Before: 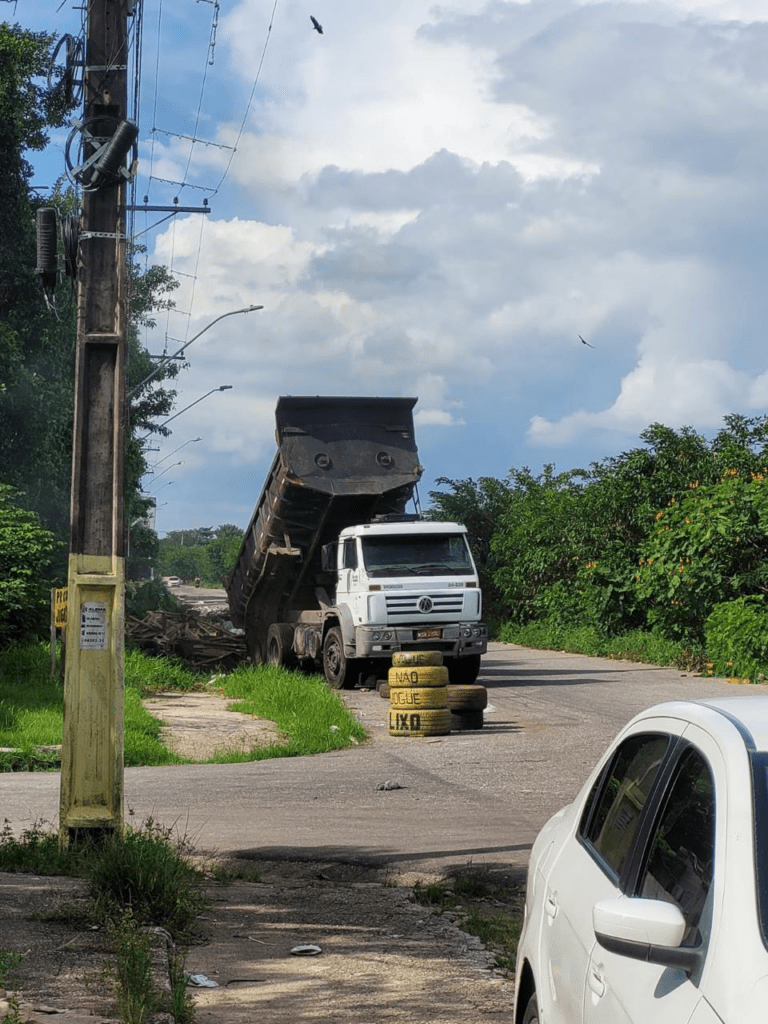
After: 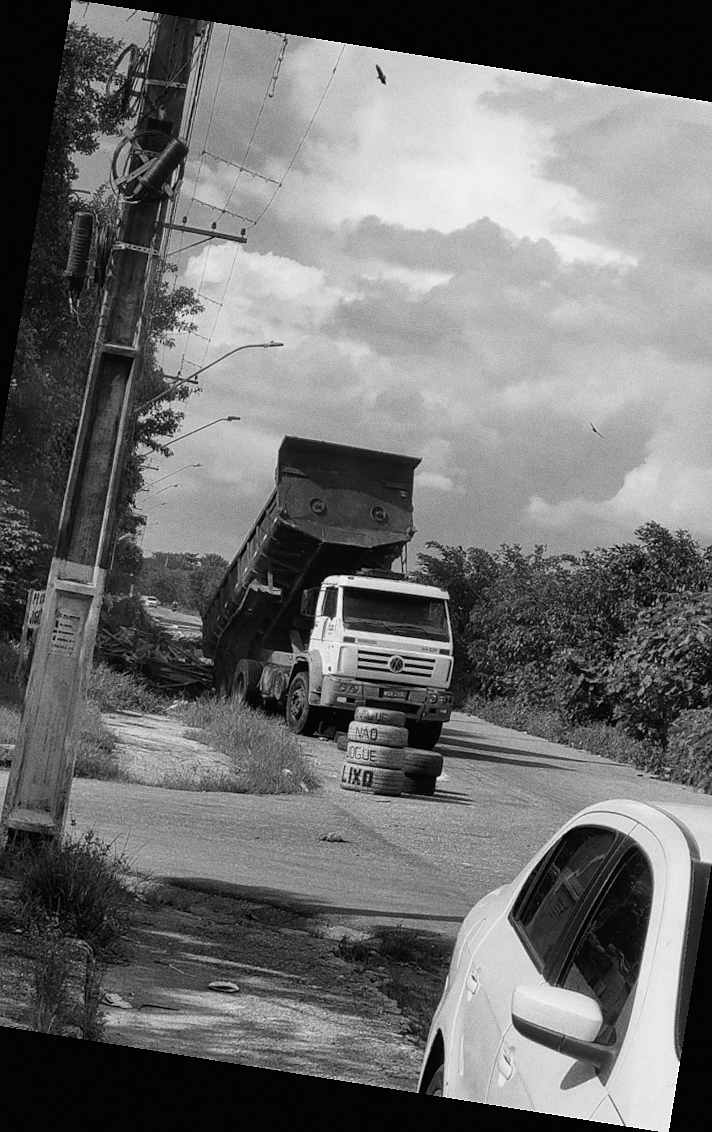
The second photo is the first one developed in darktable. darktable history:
rotate and perspective: rotation 9.12°, automatic cropping off
crop: left 9.88%, right 12.664%
monochrome: a 2.21, b -1.33, size 2.2
sharpen: radius 1
grain: coarseness 0.09 ISO
color zones: curves: ch0 [(0, 0.5) (0.143, 0.5) (0.286, 0.5) (0.429, 0.495) (0.571, 0.437) (0.714, 0.44) (0.857, 0.496) (1, 0.5)]
color balance: lift [1, 0.994, 1.002, 1.006], gamma [0.957, 1.081, 1.016, 0.919], gain [0.97, 0.972, 1.01, 1.028], input saturation 91.06%, output saturation 79.8%
